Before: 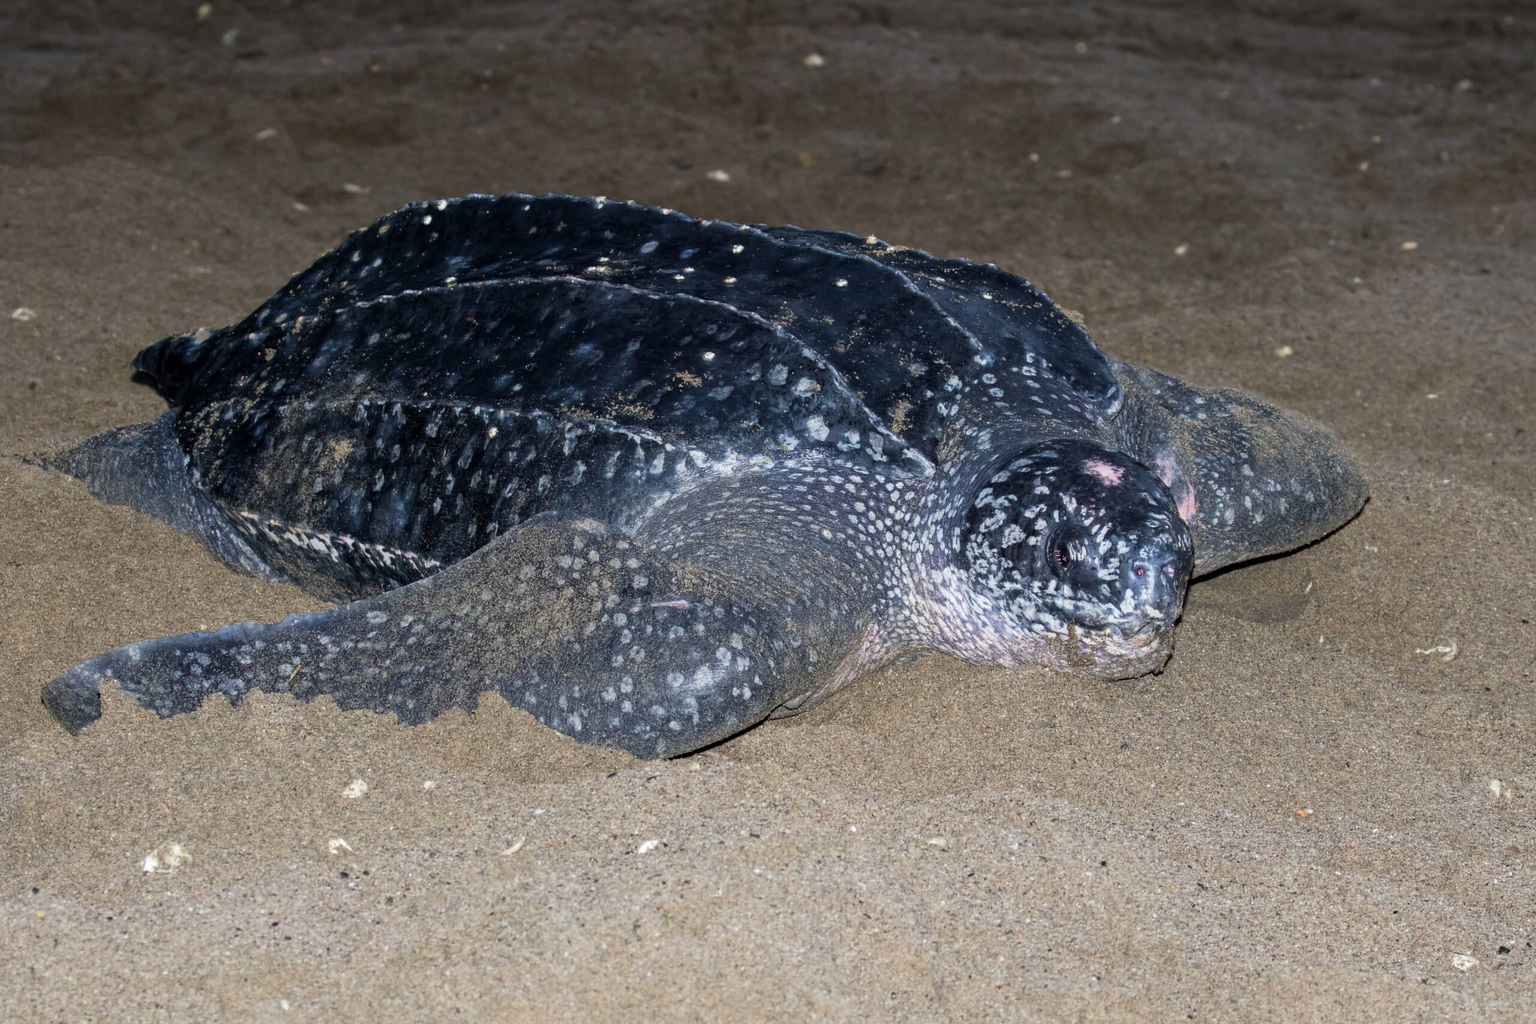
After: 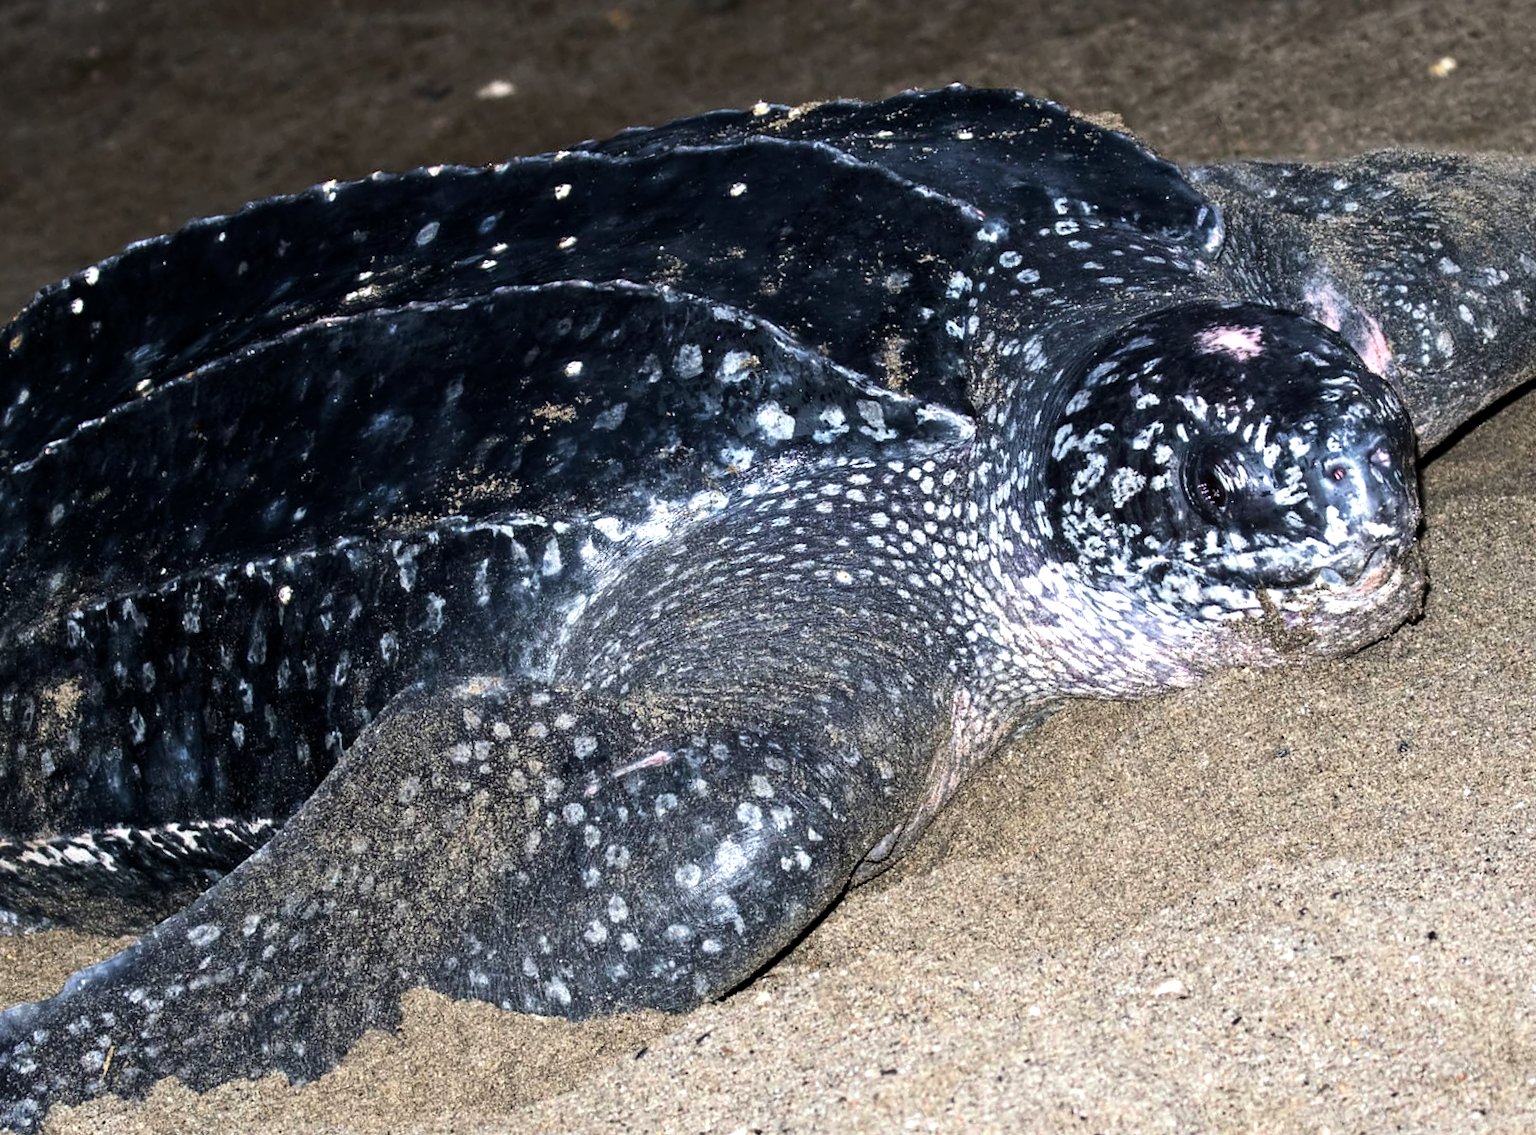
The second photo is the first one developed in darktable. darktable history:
crop and rotate: angle 18.66°, left 6.881%, right 3.898%, bottom 1.072%
exposure: black level correction 0.001, exposure -0.124 EV, compensate exposure bias true, compensate highlight preservation false
tone equalizer: -8 EV -1.07 EV, -7 EV -1 EV, -6 EV -0.858 EV, -5 EV -0.59 EV, -3 EV 0.543 EV, -2 EV 0.871 EV, -1 EV 1 EV, +0 EV 1.08 EV, edges refinement/feathering 500, mask exposure compensation -1.57 EV, preserve details no
